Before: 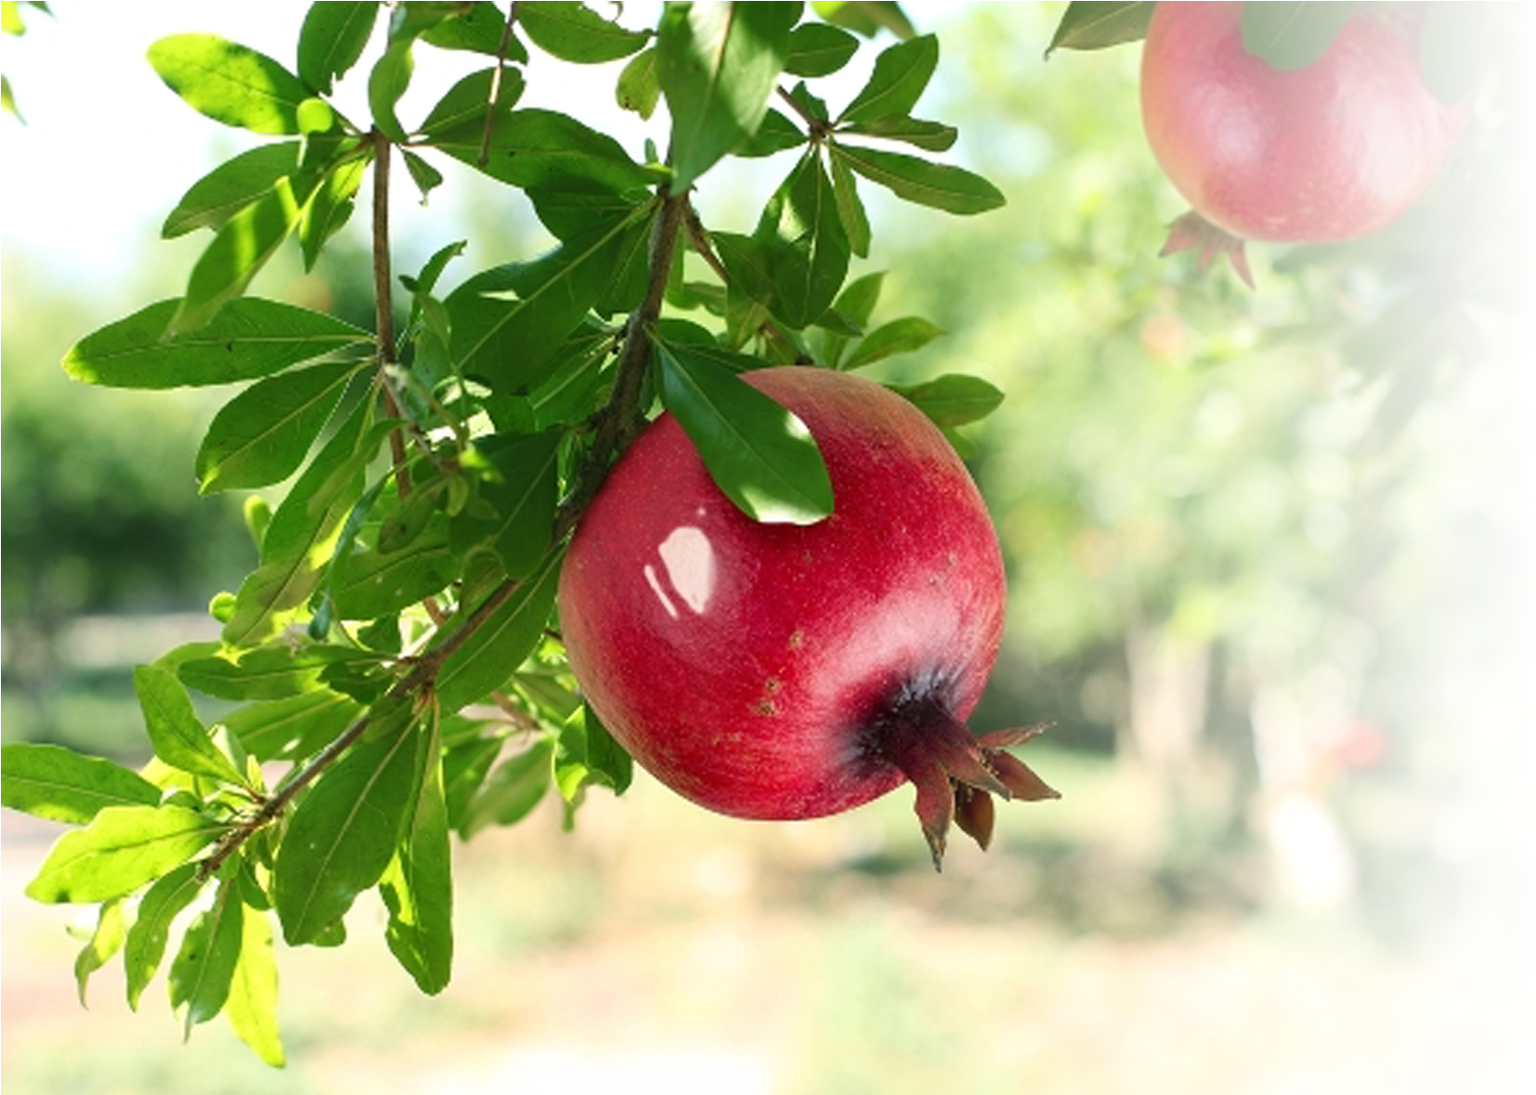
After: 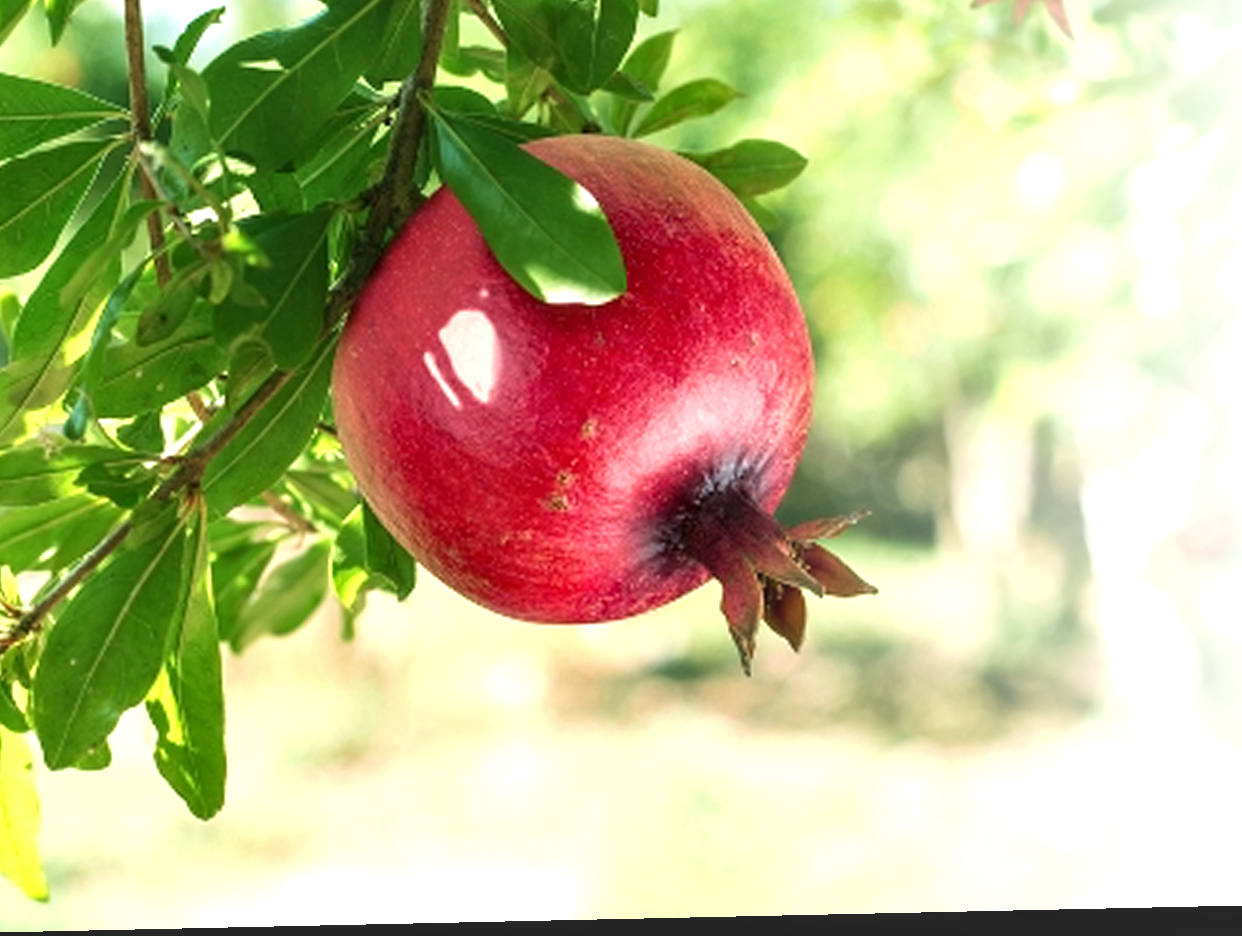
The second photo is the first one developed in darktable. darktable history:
local contrast: on, module defaults
rotate and perspective: rotation -1.24°, automatic cropping off
velvia: on, module defaults
exposure: exposure 0.4 EV, compensate highlight preservation false
crop: left 16.871%, top 22.857%, right 9.116%
